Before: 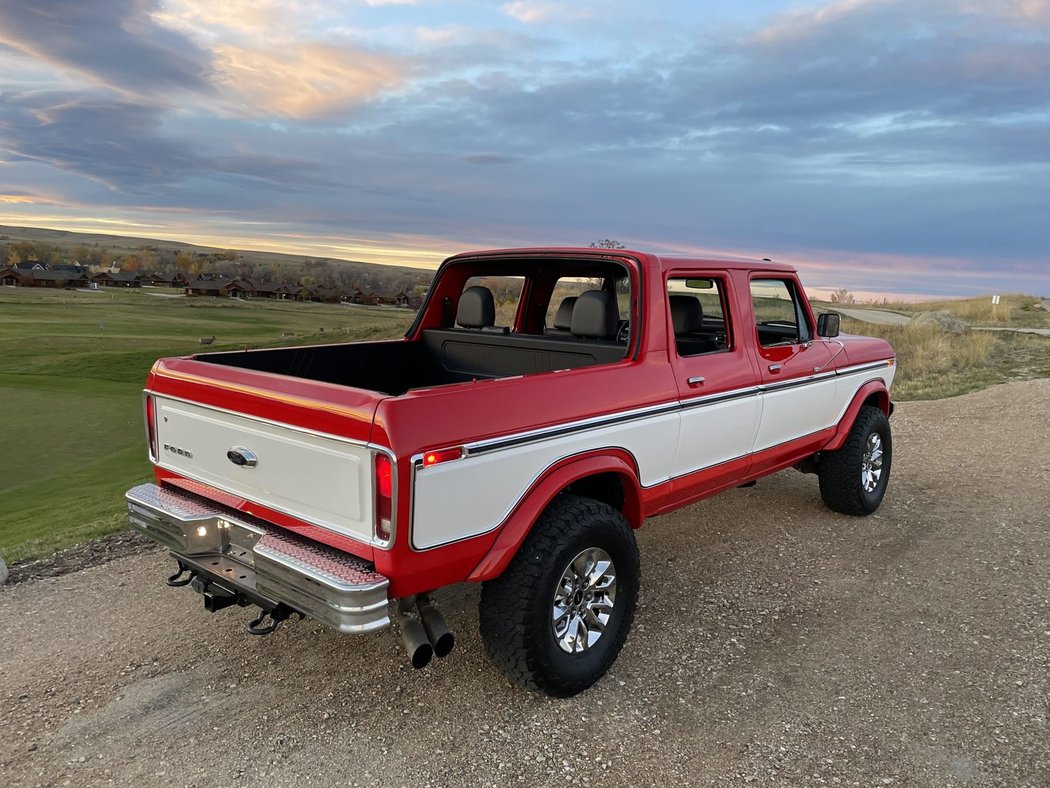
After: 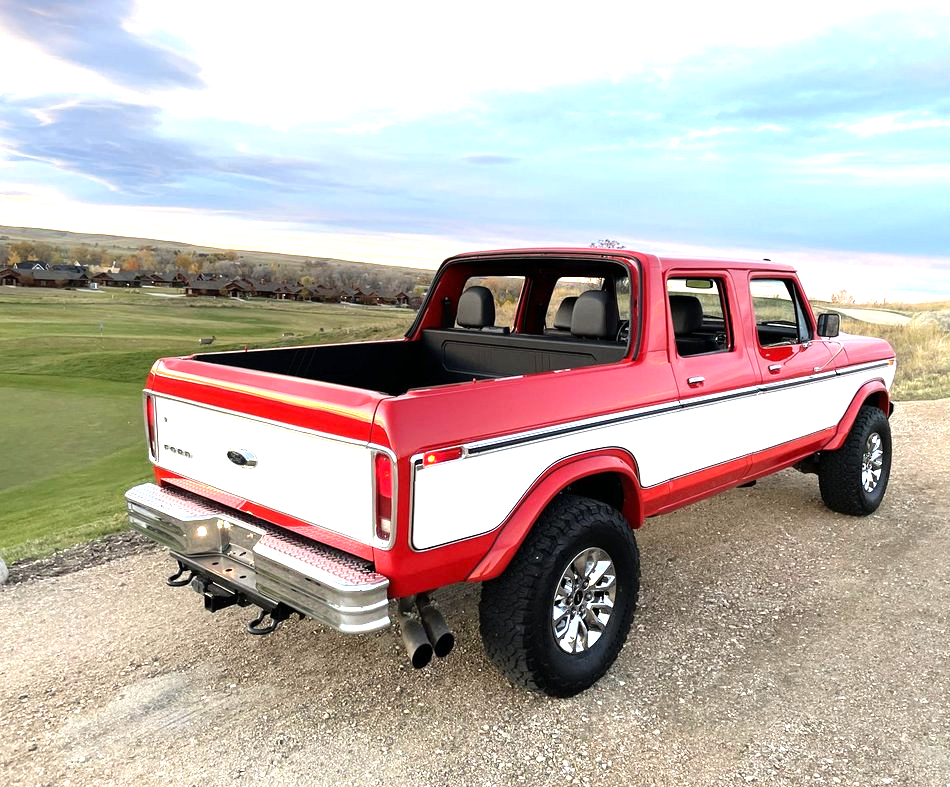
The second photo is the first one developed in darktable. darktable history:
exposure: exposure 0.771 EV, compensate highlight preservation false
tone equalizer: -8 EV -0.75 EV, -7 EV -0.669 EV, -6 EV -0.613 EV, -5 EV -0.424 EV, -3 EV 0.375 EV, -2 EV 0.6 EV, -1 EV 0.696 EV, +0 EV 0.747 EV
crop: right 9.483%, bottom 0.021%
